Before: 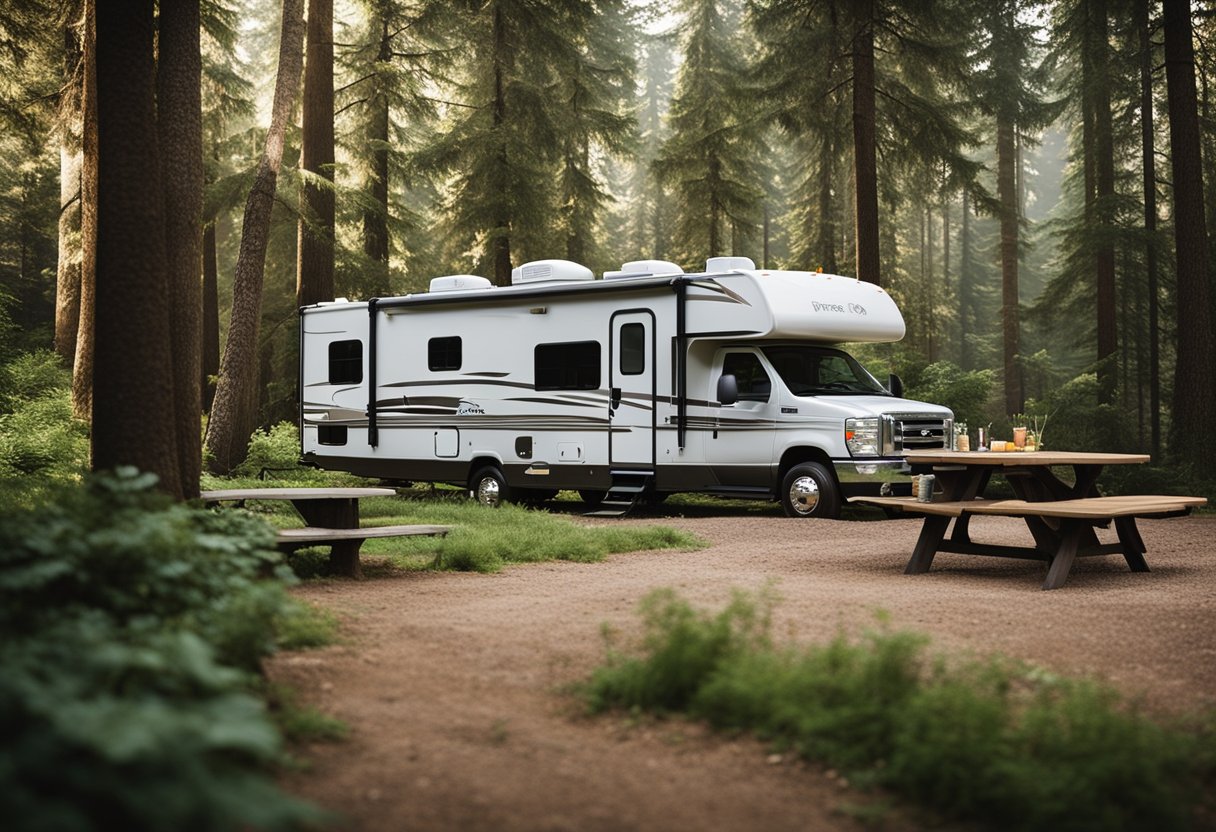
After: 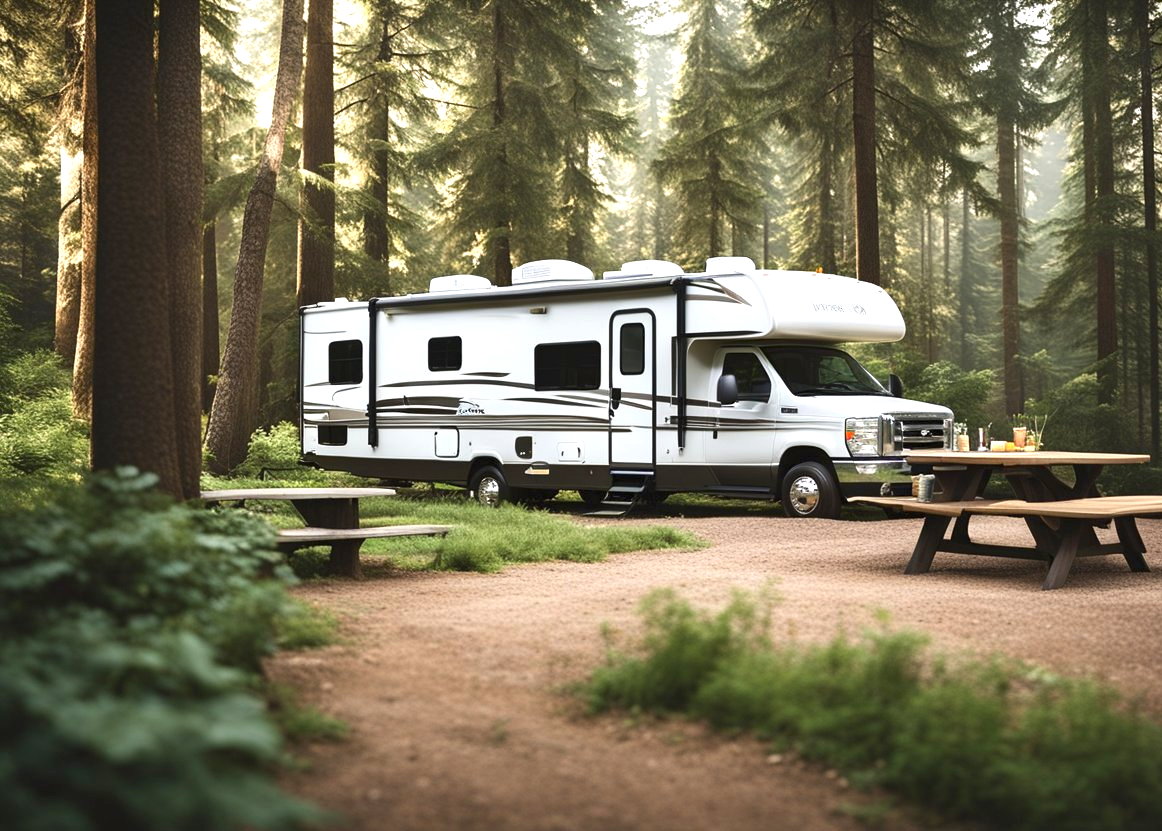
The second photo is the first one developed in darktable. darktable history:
crop: right 4.017%, bottom 0.016%
tone equalizer: -8 EV 0.232 EV, -7 EV 0.452 EV, -6 EV 0.439 EV, -5 EV 0.23 EV, -3 EV -0.251 EV, -2 EV -0.41 EV, -1 EV -0.399 EV, +0 EV -0.225 EV
exposure: exposure 1 EV, compensate highlight preservation false
